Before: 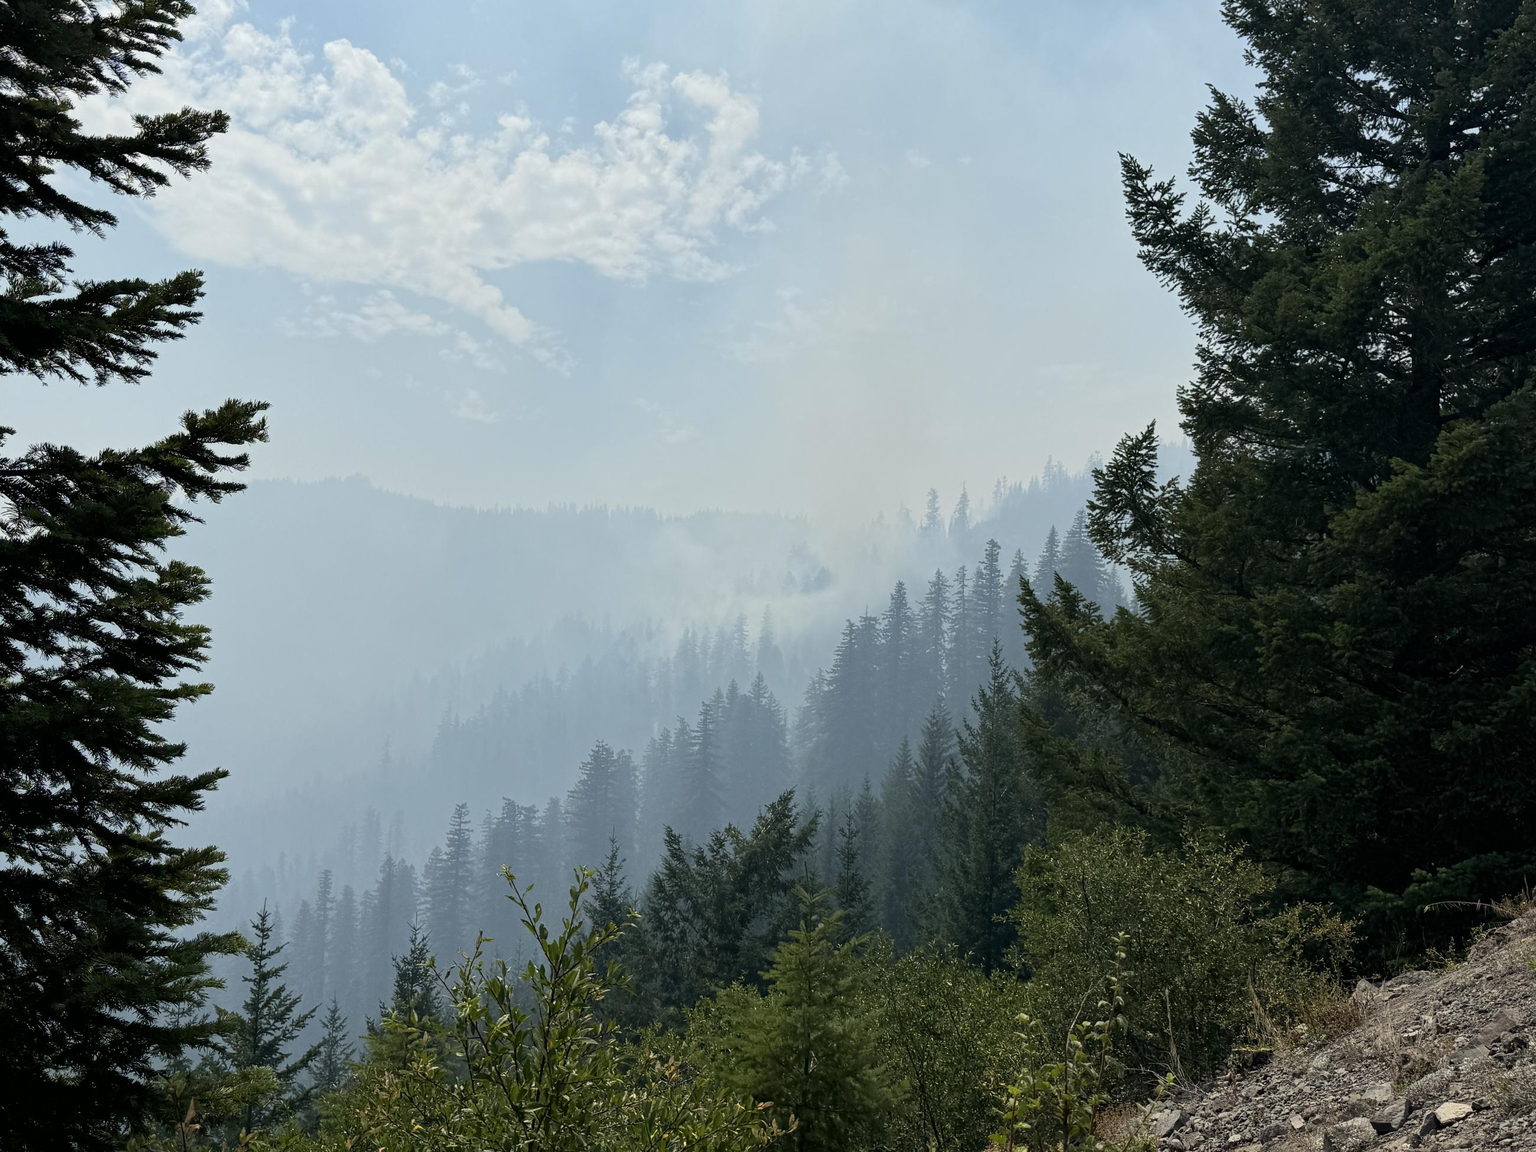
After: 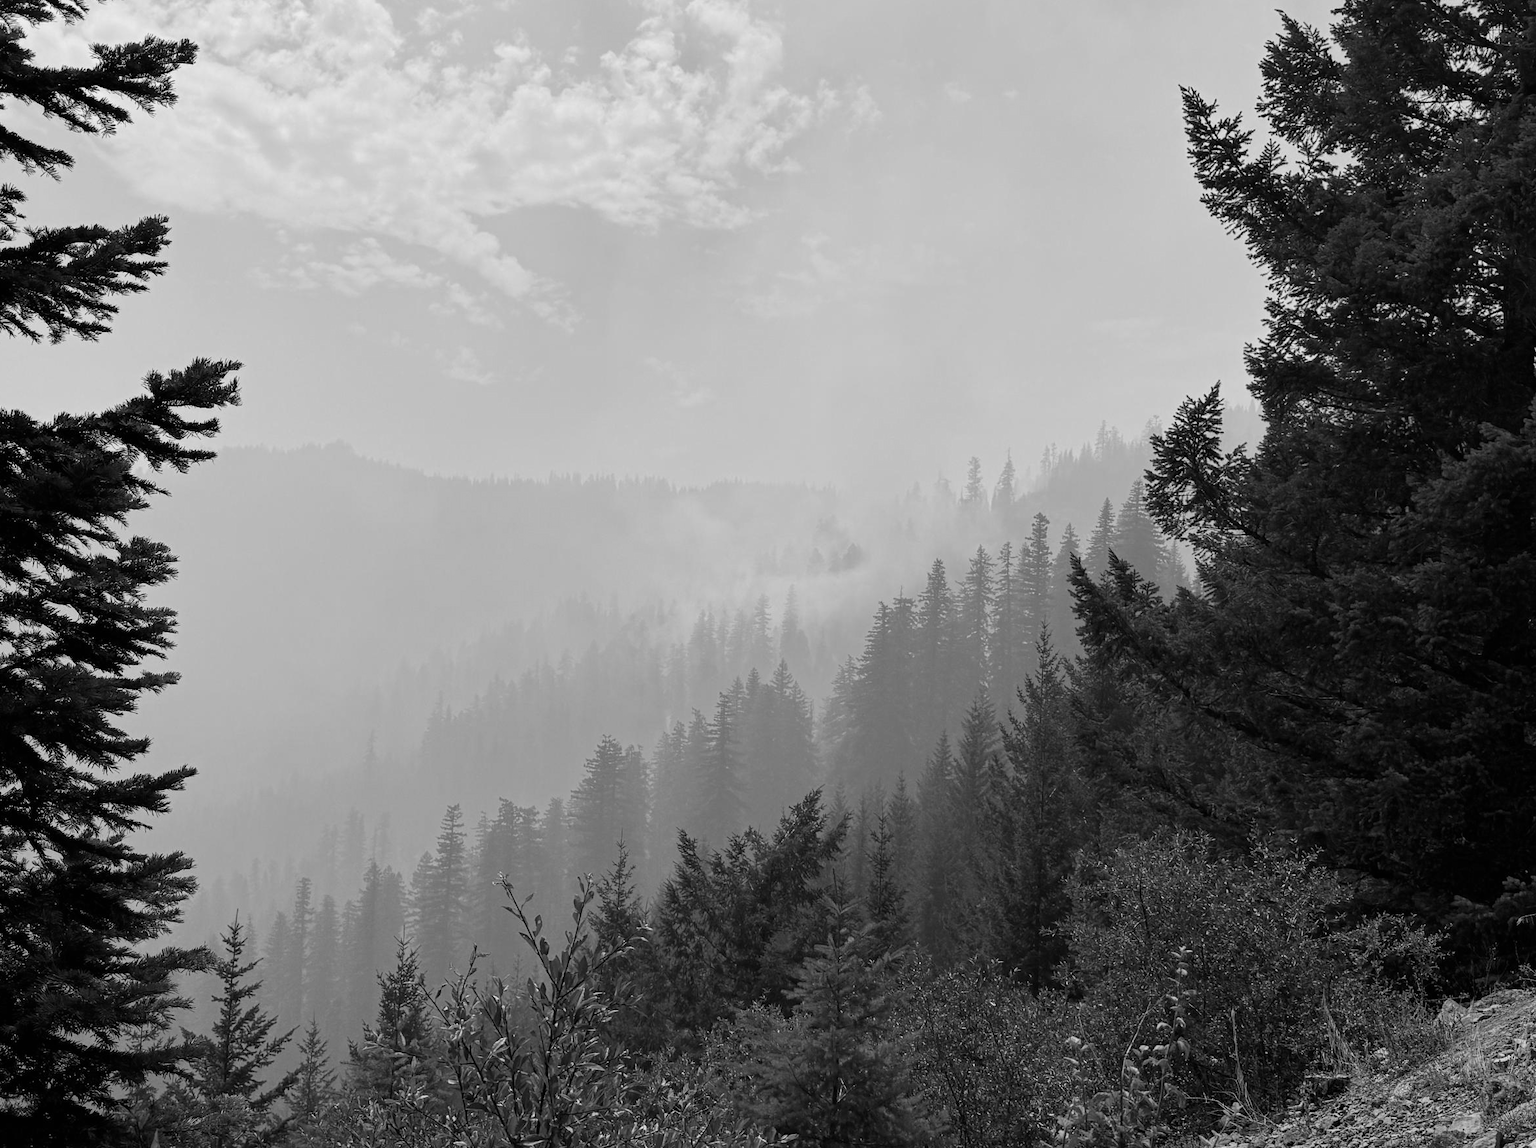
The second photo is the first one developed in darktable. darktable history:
color calibration: output gray [0.714, 0.278, 0, 0], illuminant F (fluorescent), F source F9 (Cool White Deluxe 4150 K) – high CRI, x 0.373, y 0.373, temperature 4162.25 K
crop: left 3.309%, top 6.524%, right 6.121%, bottom 3.181%
